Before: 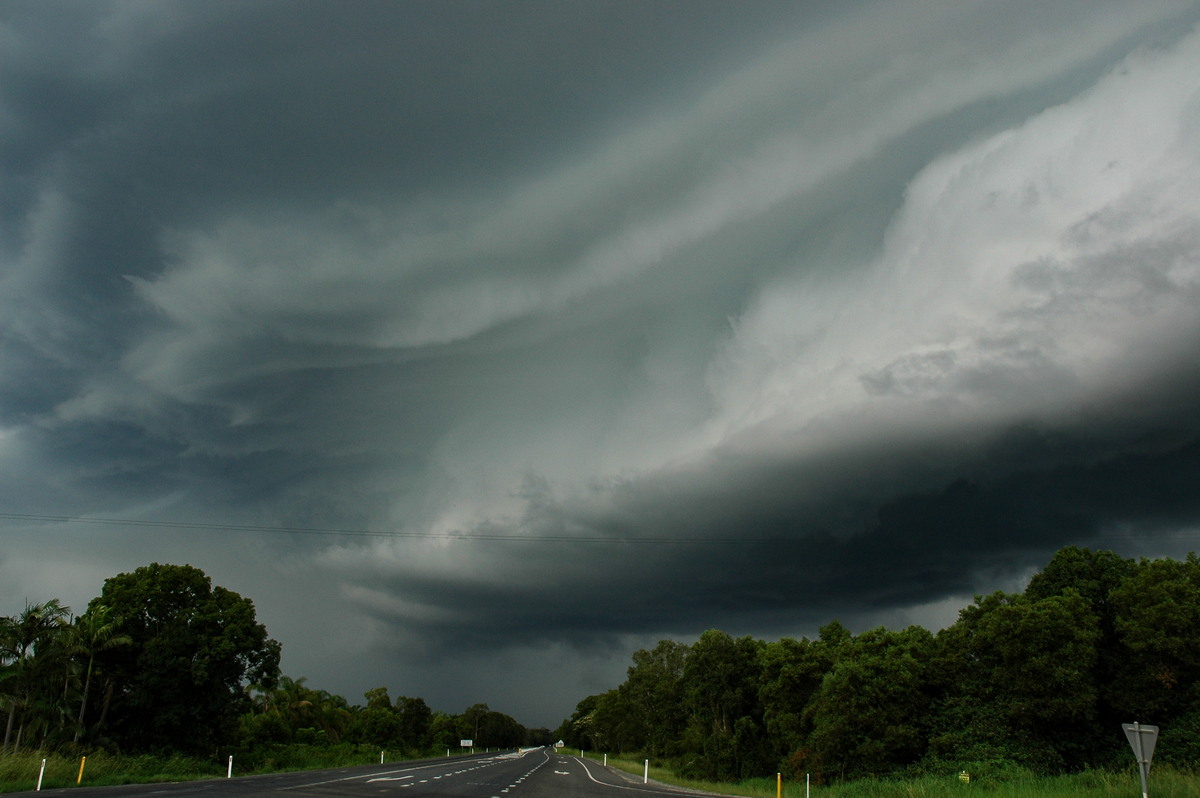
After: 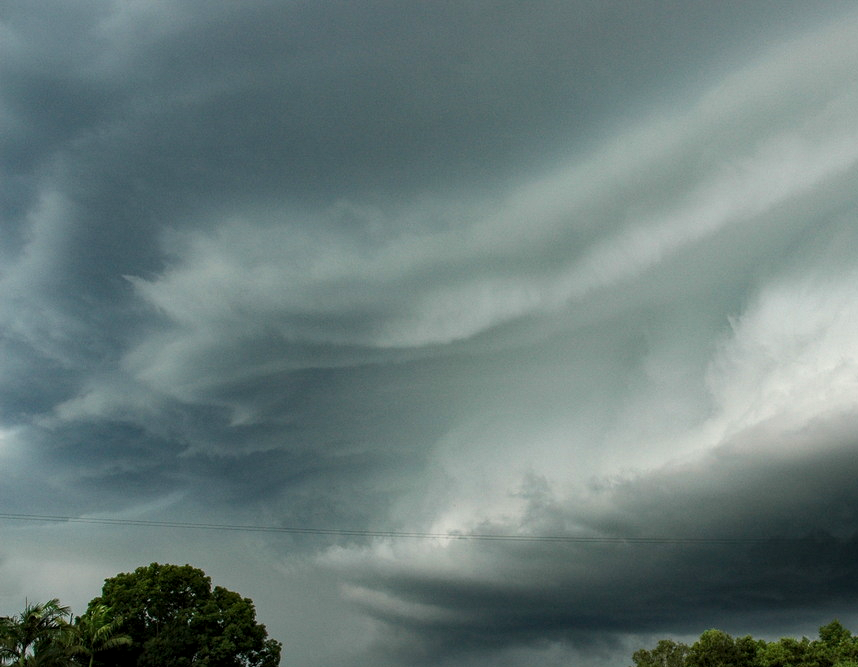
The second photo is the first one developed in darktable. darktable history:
color calibration: gray › normalize channels true, illuminant same as pipeline (D50), adaptation none (bypass), x 0.334, y 0.335, temperature 5014.08 K, gamut compression 0.003
exposure: exposure 0.667 EV, compensate highlight preservation false
crop: right 28.442%, bottom 16.349%
local contrast: on, module defaults
